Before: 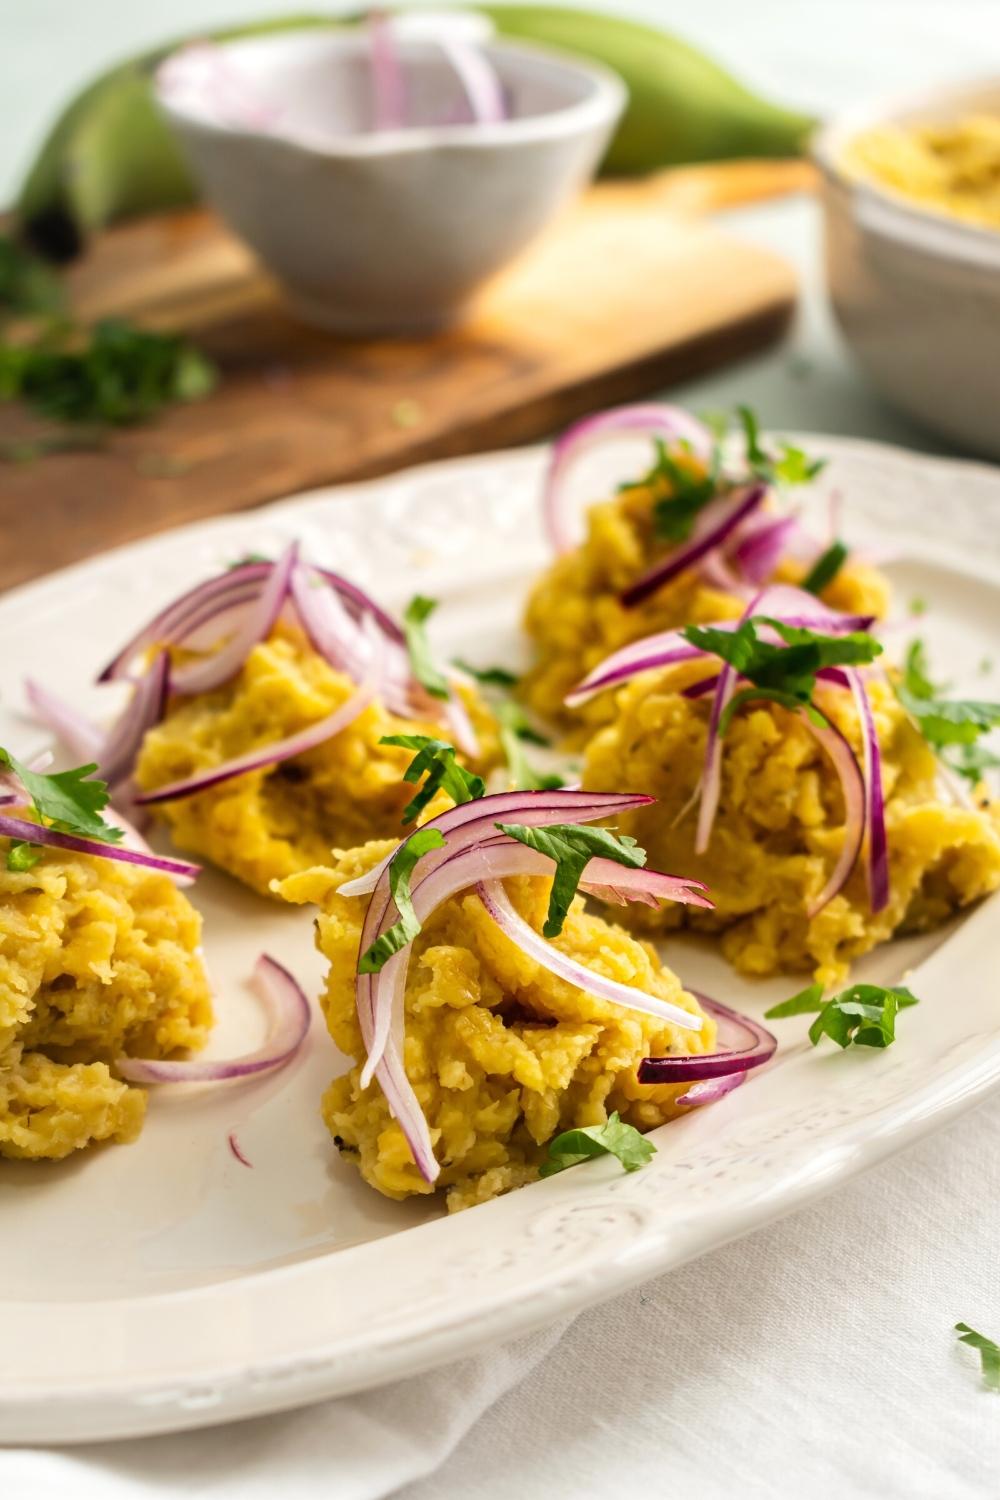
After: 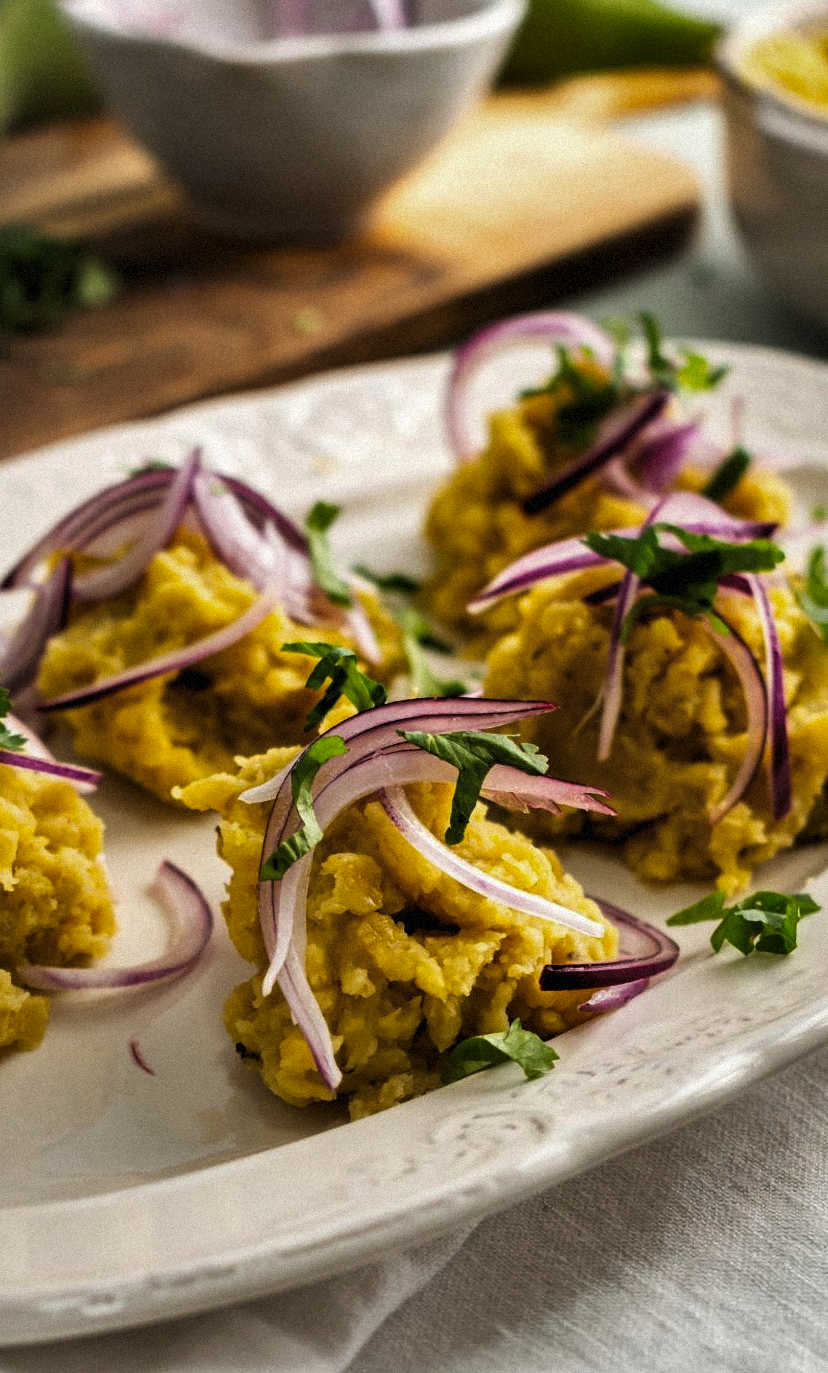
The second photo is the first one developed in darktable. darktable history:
grain: mid-tones bias 0%
shadows and highlights: shadows 80.73, white point adjustment -9.07, highlights -61.46, soften with gaussian
levels: levels [0.101, 0.578, 0.953]
crop: left 9.807%, top 6.259%, right 7.334%, bottom 2.177%
